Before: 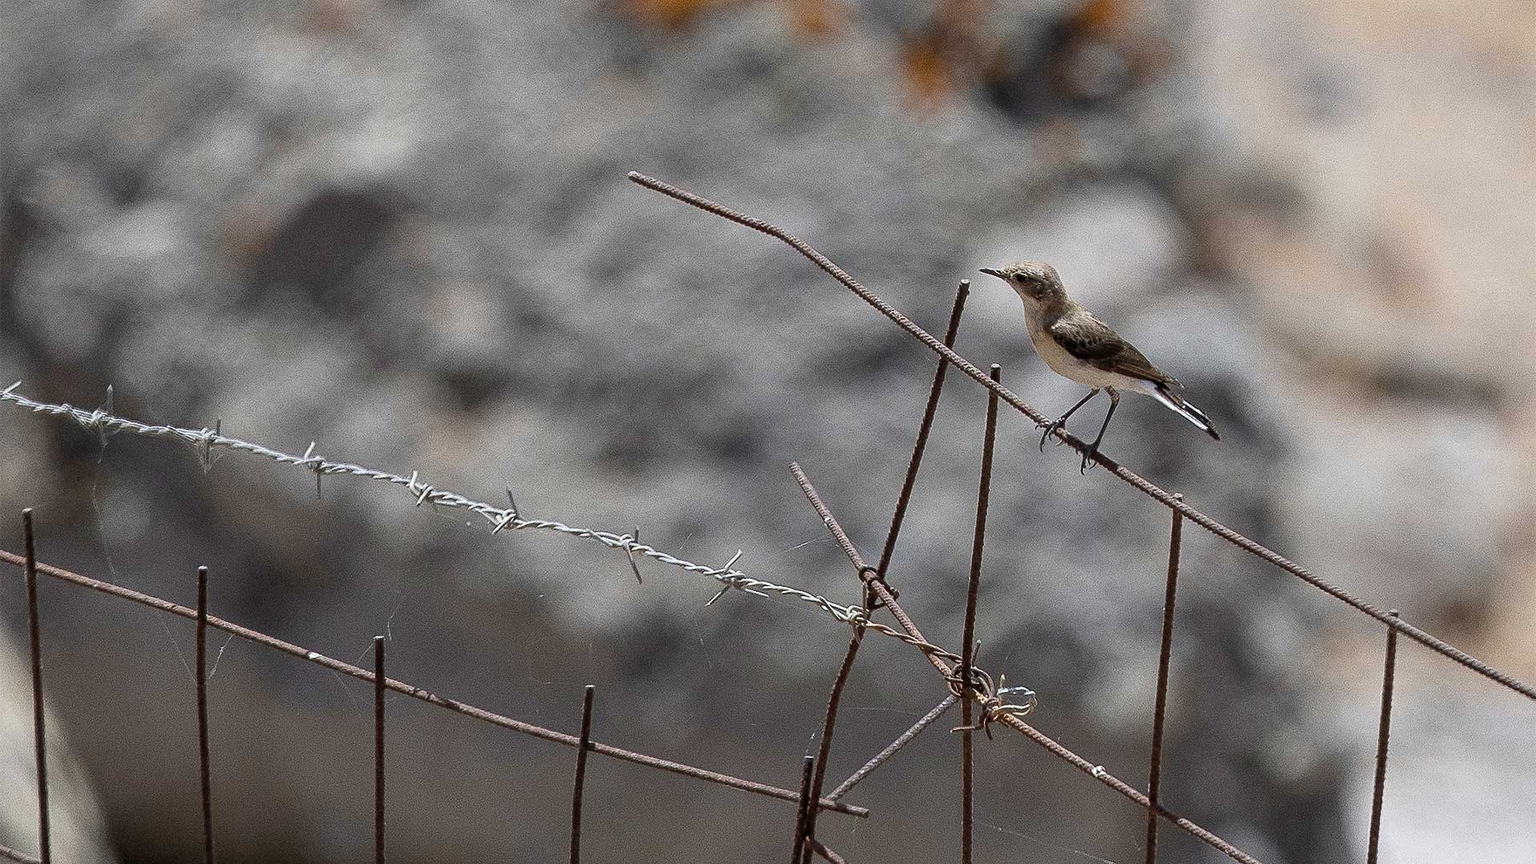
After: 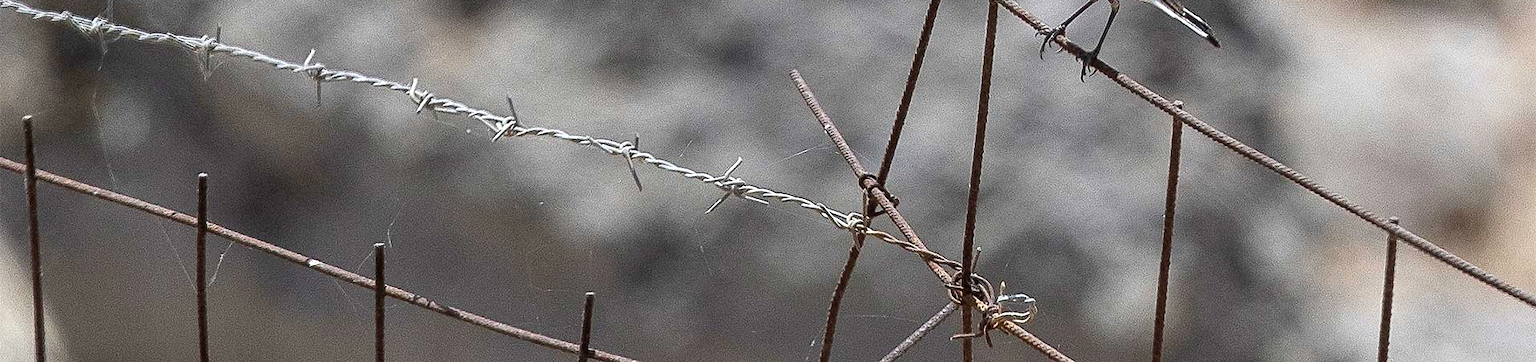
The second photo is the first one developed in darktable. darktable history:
crop: top 45.551%, bottom 12.262%
exposure: exposure 0.3 EV, compensate highlight preservation false
